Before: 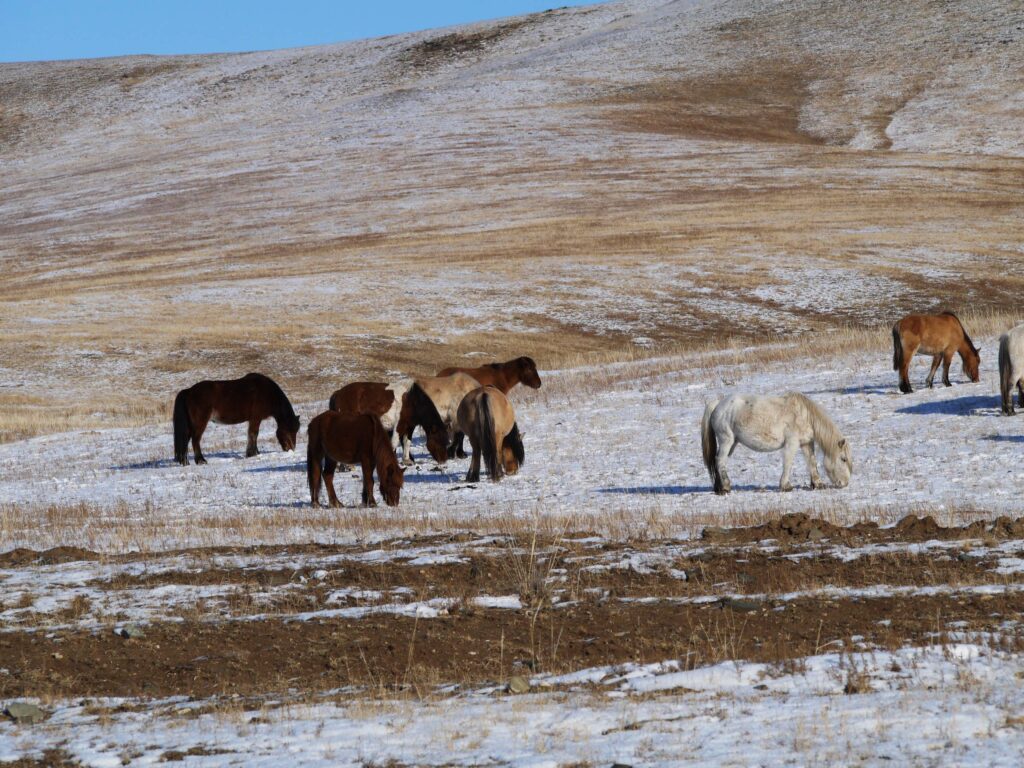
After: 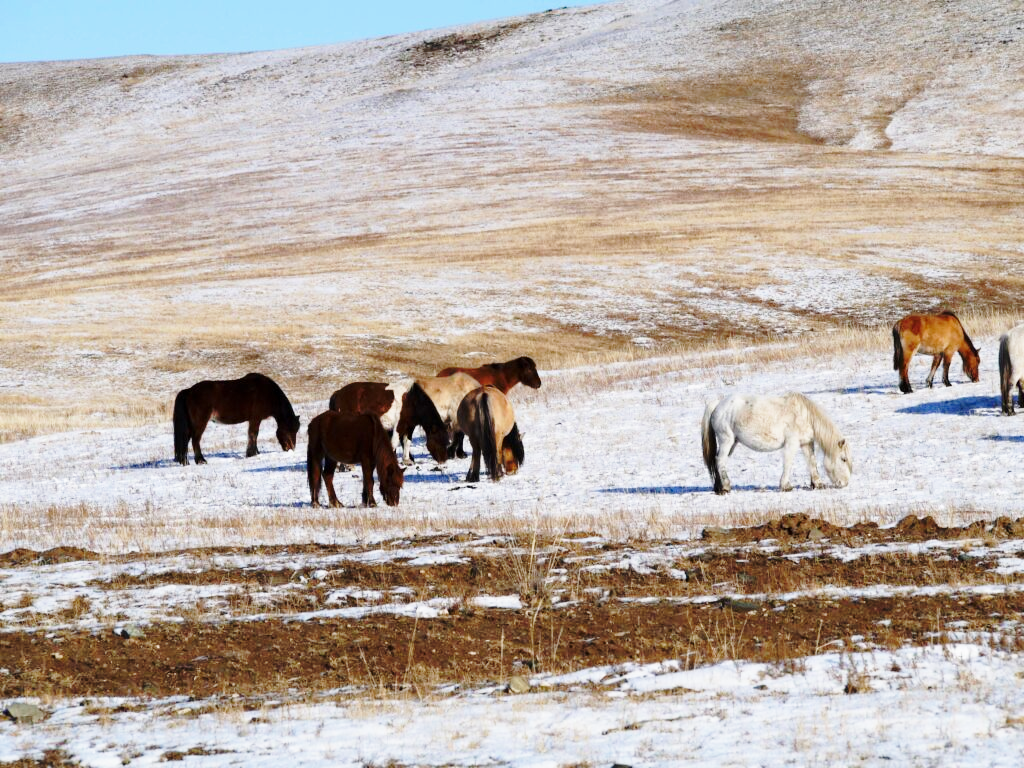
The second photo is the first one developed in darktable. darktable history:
base curve: curves: ch0 [(0, 0) (0.032, 0.037) (0.105, 0.228) (0.435, 0.76) (0.856, 0.983) (1, 1)], preserve colors none
exposure: black level correction 0.002, compensate exposure bias true, compensate highlight preservation false
